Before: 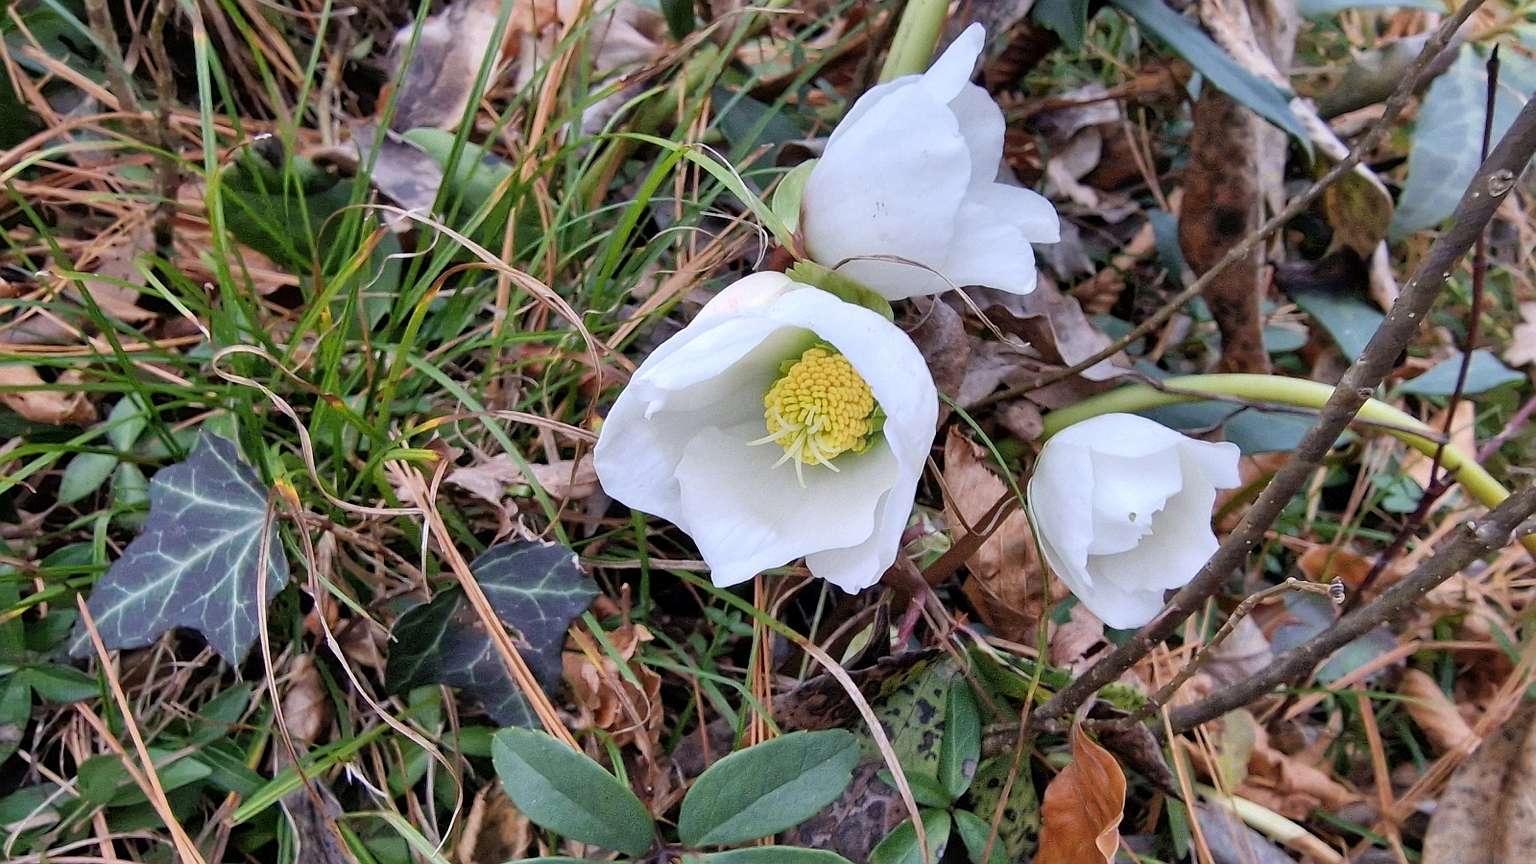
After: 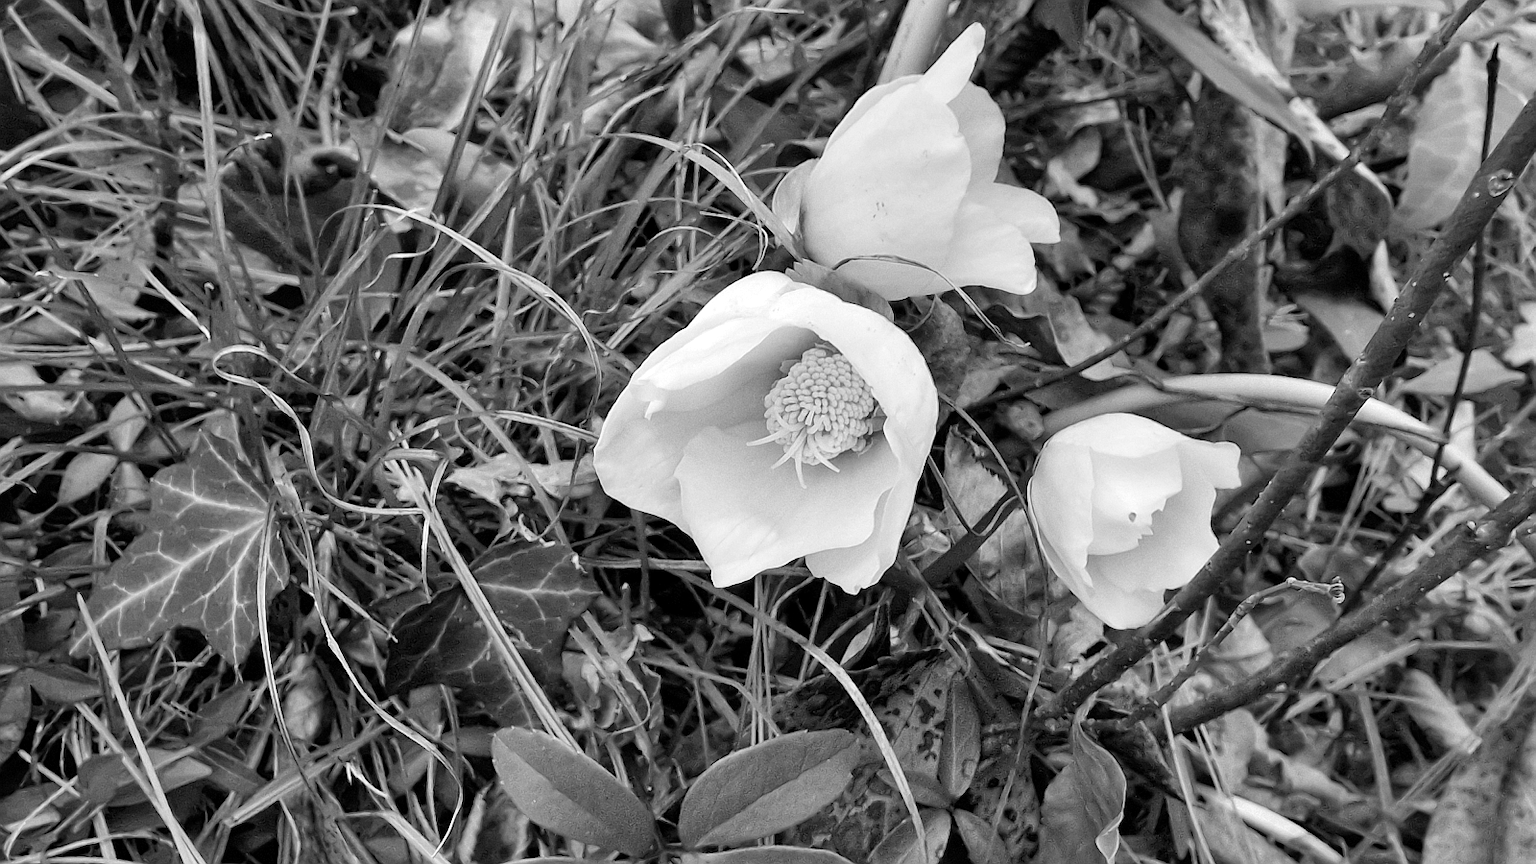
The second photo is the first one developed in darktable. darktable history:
color balance: gamma [0.9, 0.988, 0.975, 1.025], gain [1.05, 1, 1, 1]
exposure: exposure 0.191 EV, compensate highlight preservation false
contrast brightness saturation: contrast 0.07
monochrome: a -6.99, b 35.61, size 1.4
white balance: red 0.988, blue 1.017
